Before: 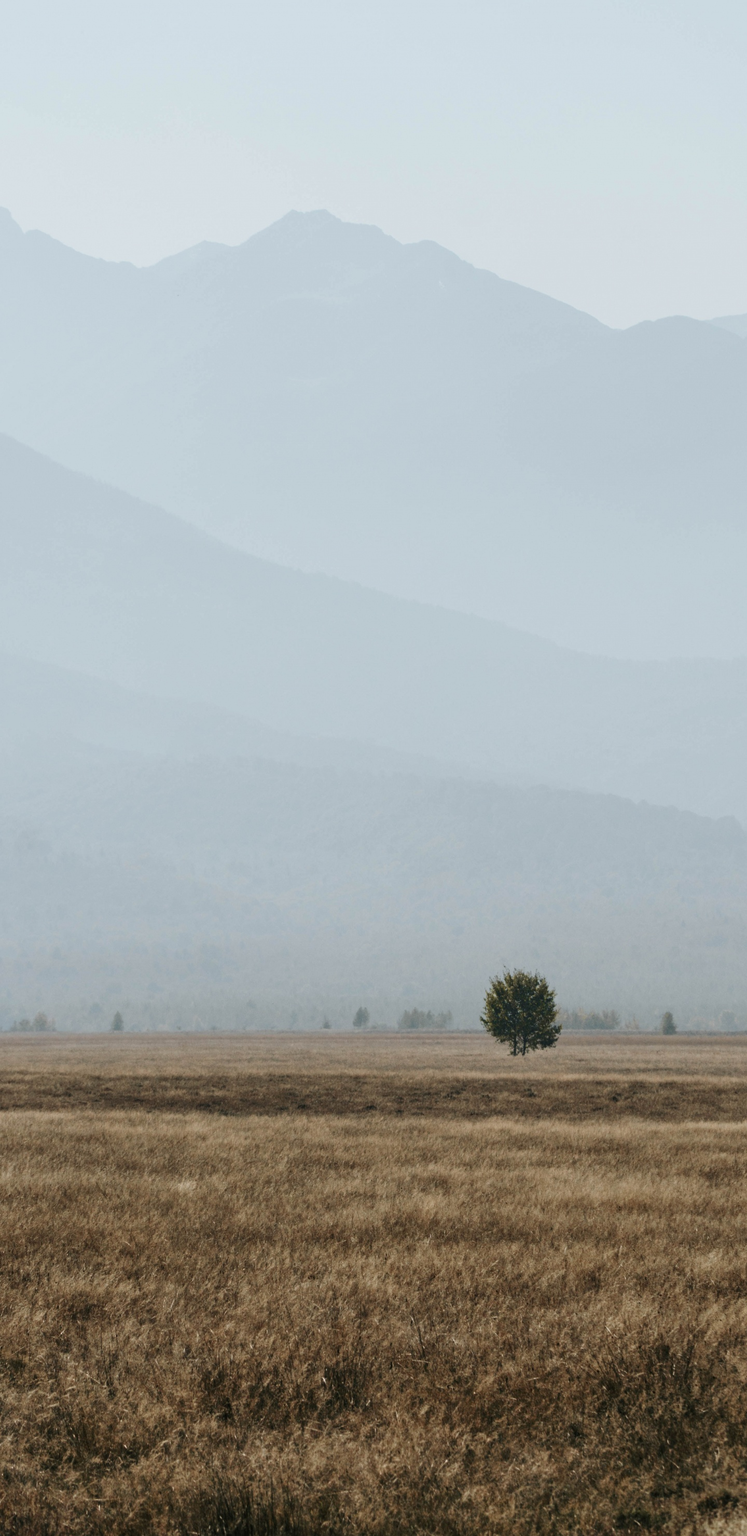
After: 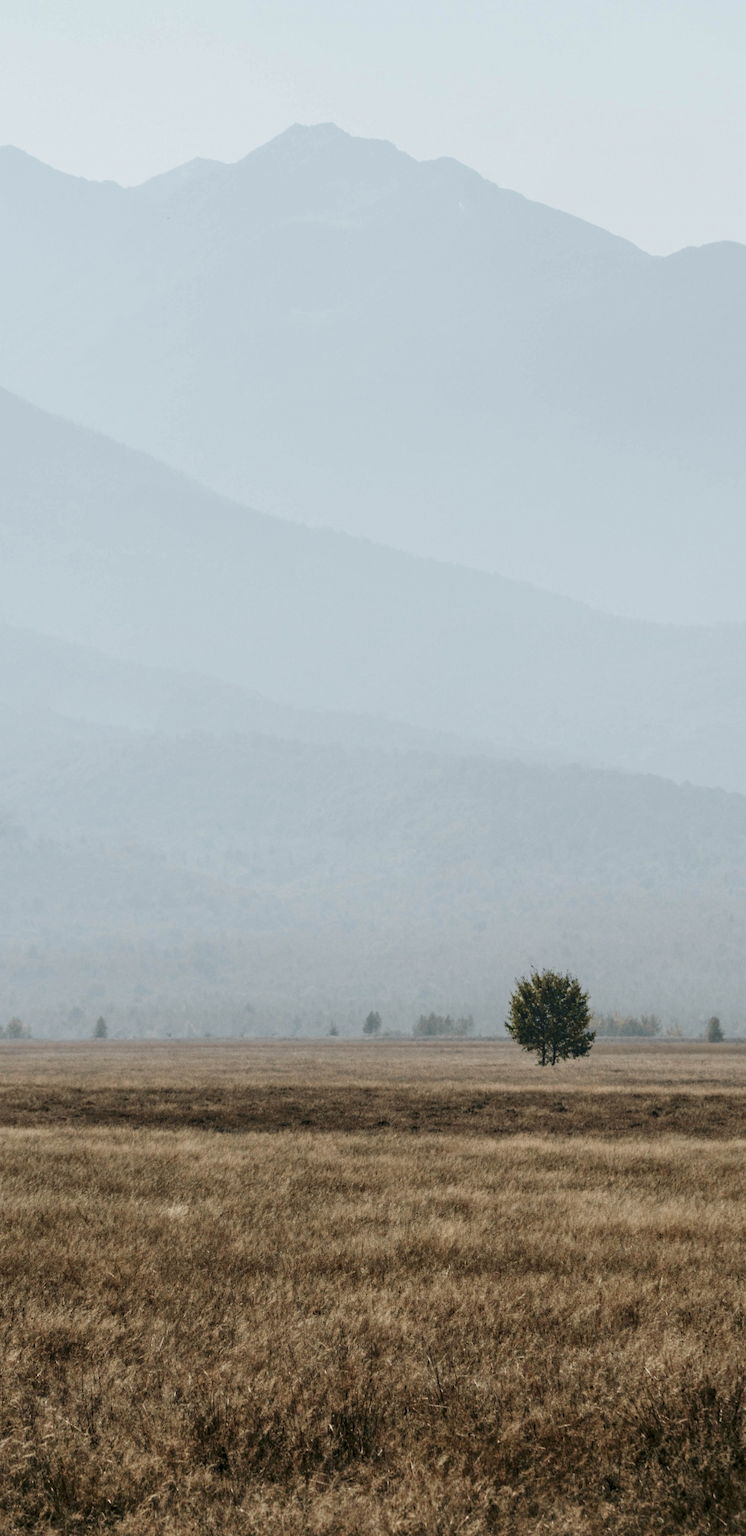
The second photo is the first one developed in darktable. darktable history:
color correction: highlights b* -0.012
crop: left 3.717%, top 6.516%, right 6.527%, bottom 3.316%
local contrast: on, module defaults
